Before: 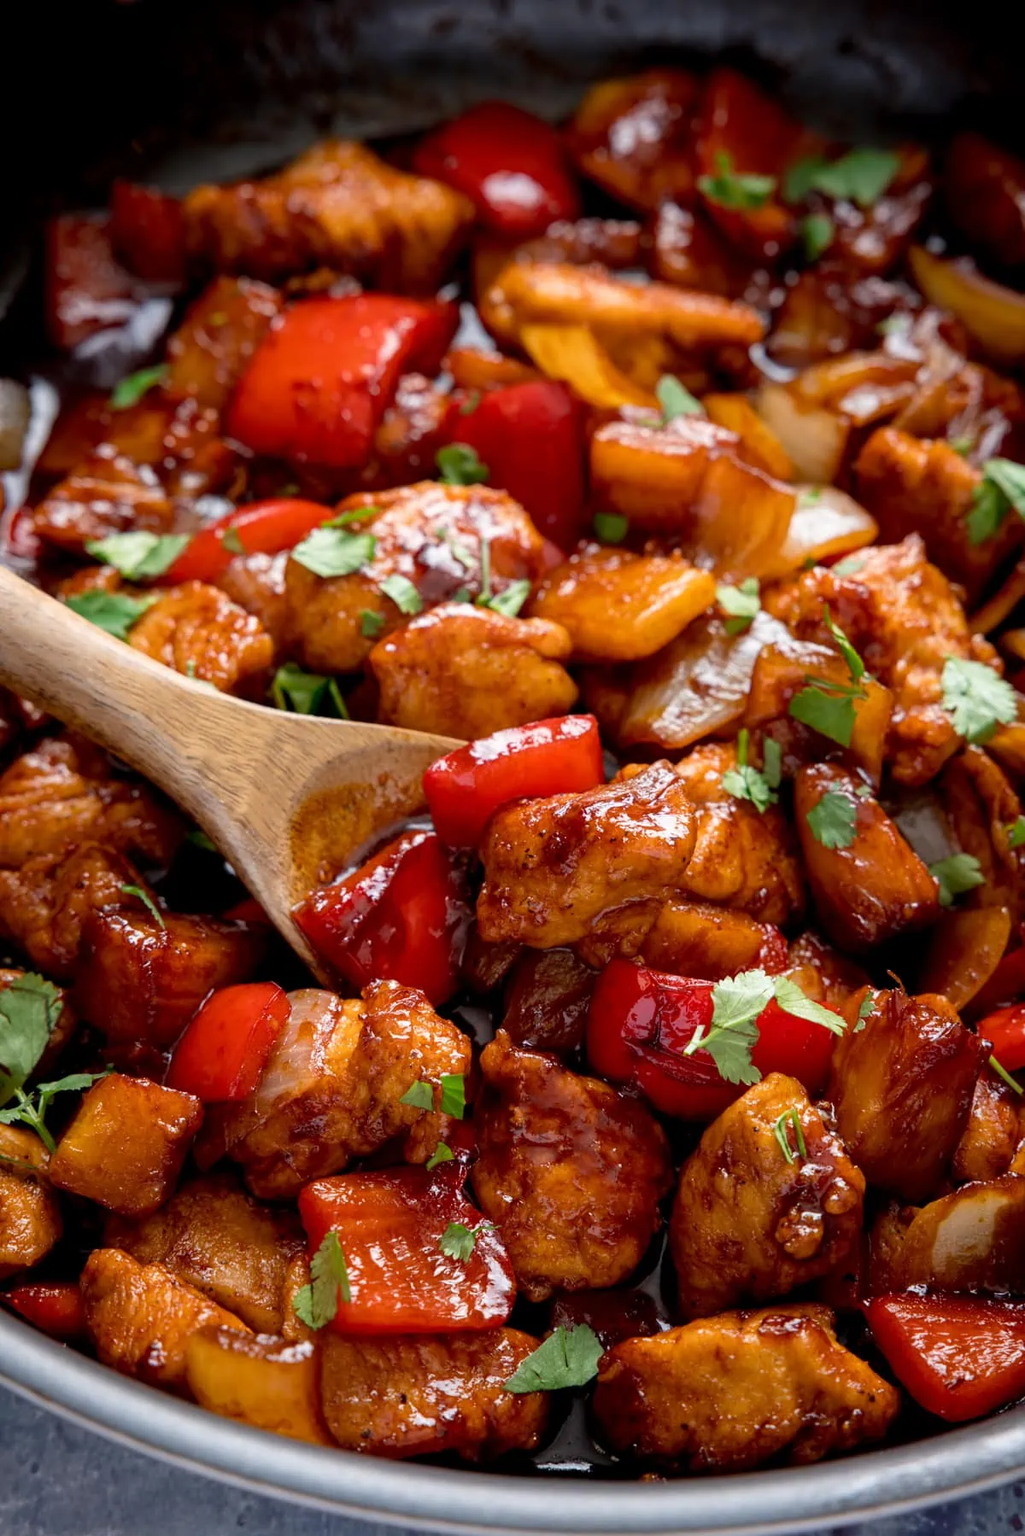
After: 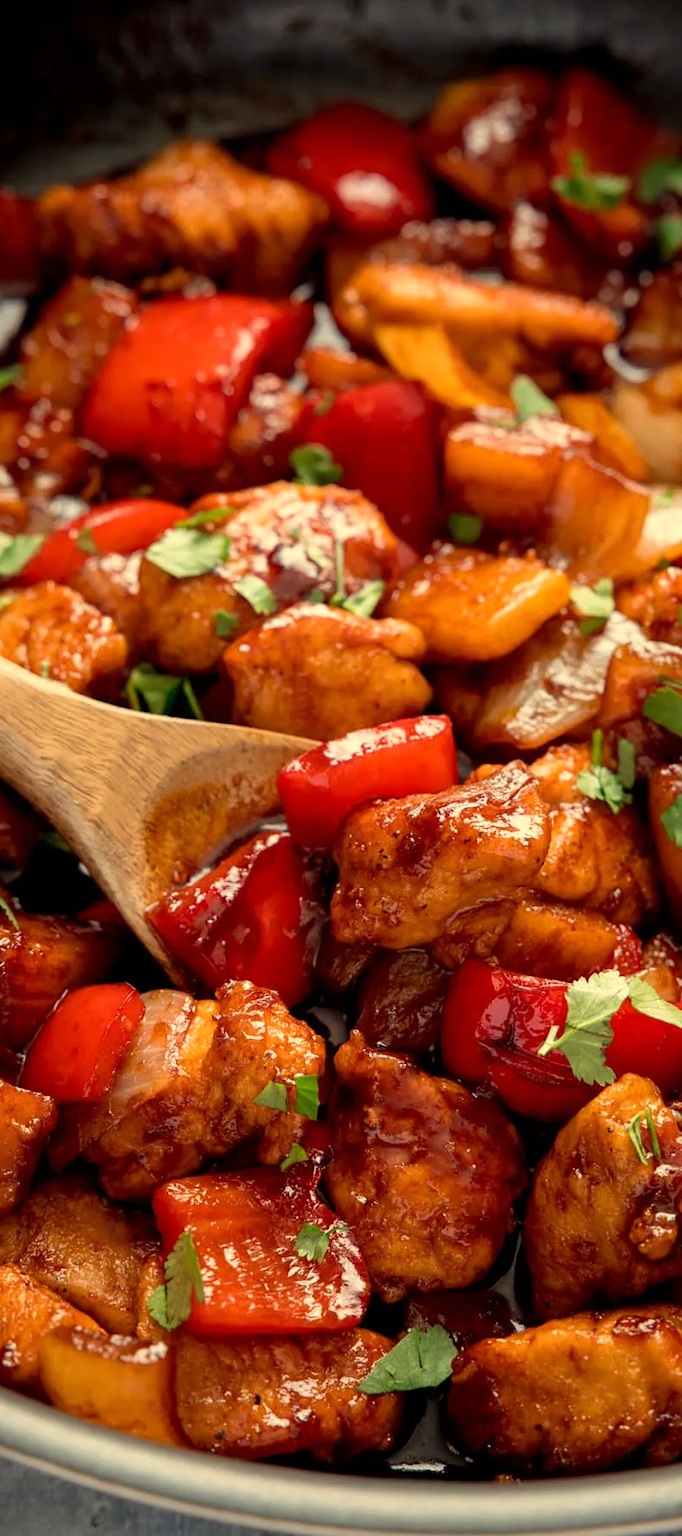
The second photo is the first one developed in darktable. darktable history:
crop and rotate: left 14.292%, right 19.041%
white balance: red 1.08, blue 0.791
